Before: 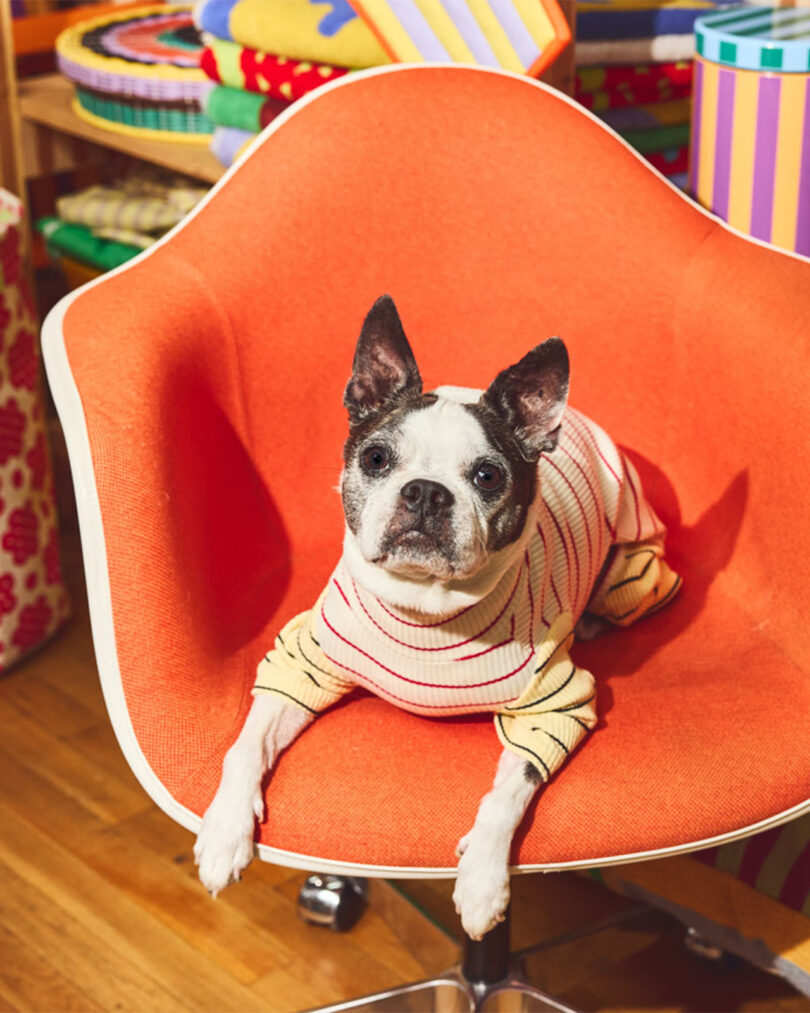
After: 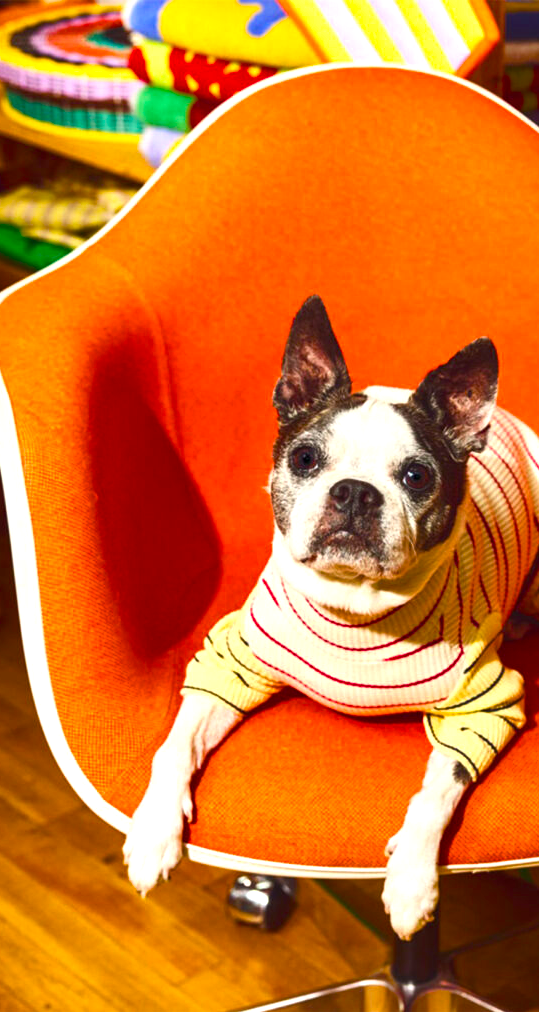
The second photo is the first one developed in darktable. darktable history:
crop and rotate: left 8.786%, right 24.548%
color balance rgb: linear chroma grading › global chroma 9%, perceptual saturation grading › global saturation 36%, perceptual saturation grading › shadows 35%, perceptual brilliance grading › global brilliance 15%, perceptual brilliance grading › shadows -35%, global vibrance 15%
